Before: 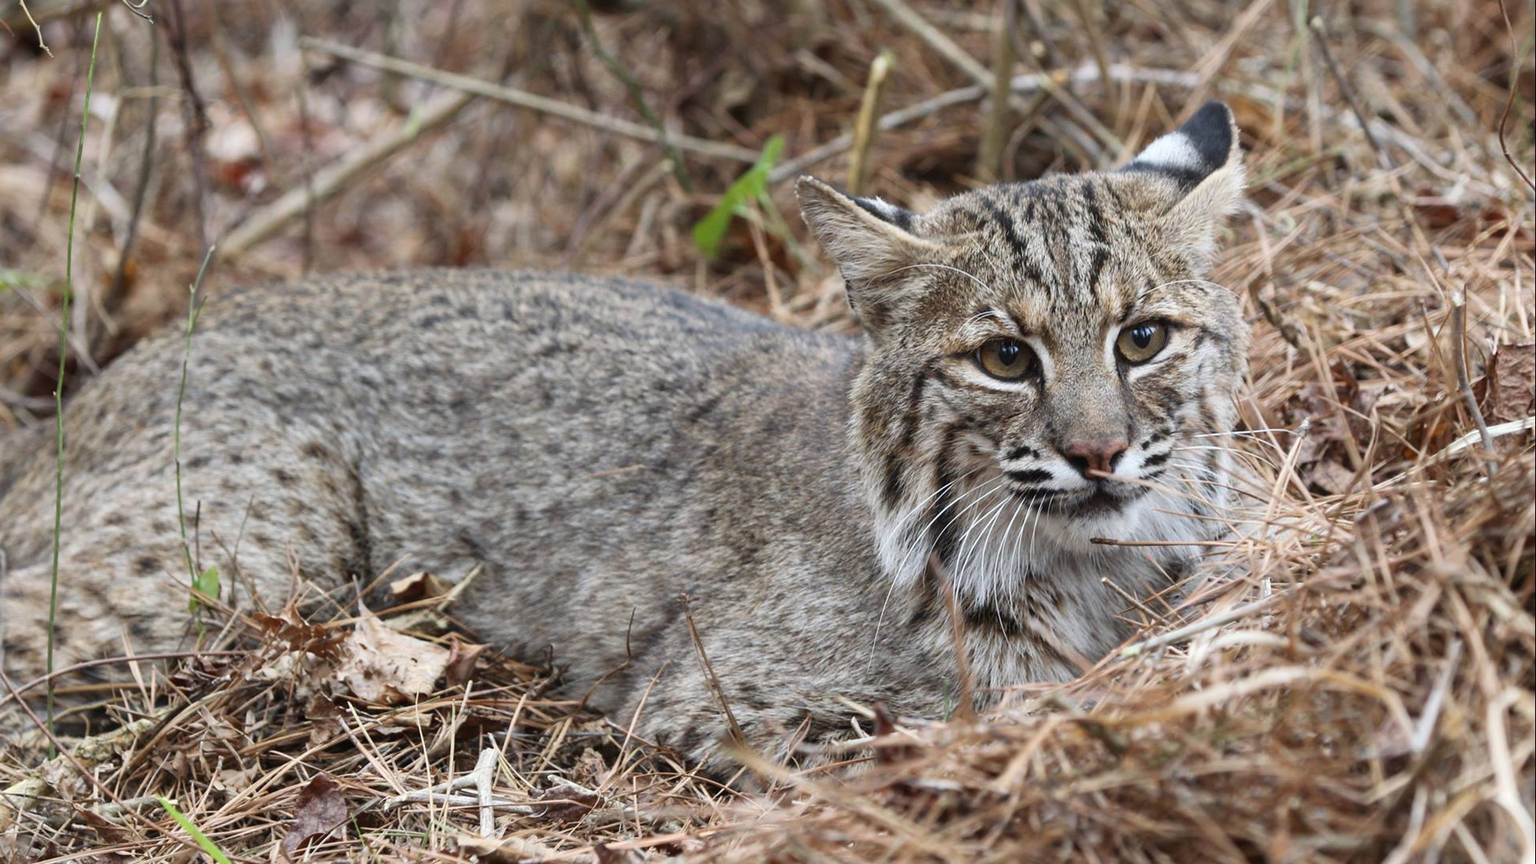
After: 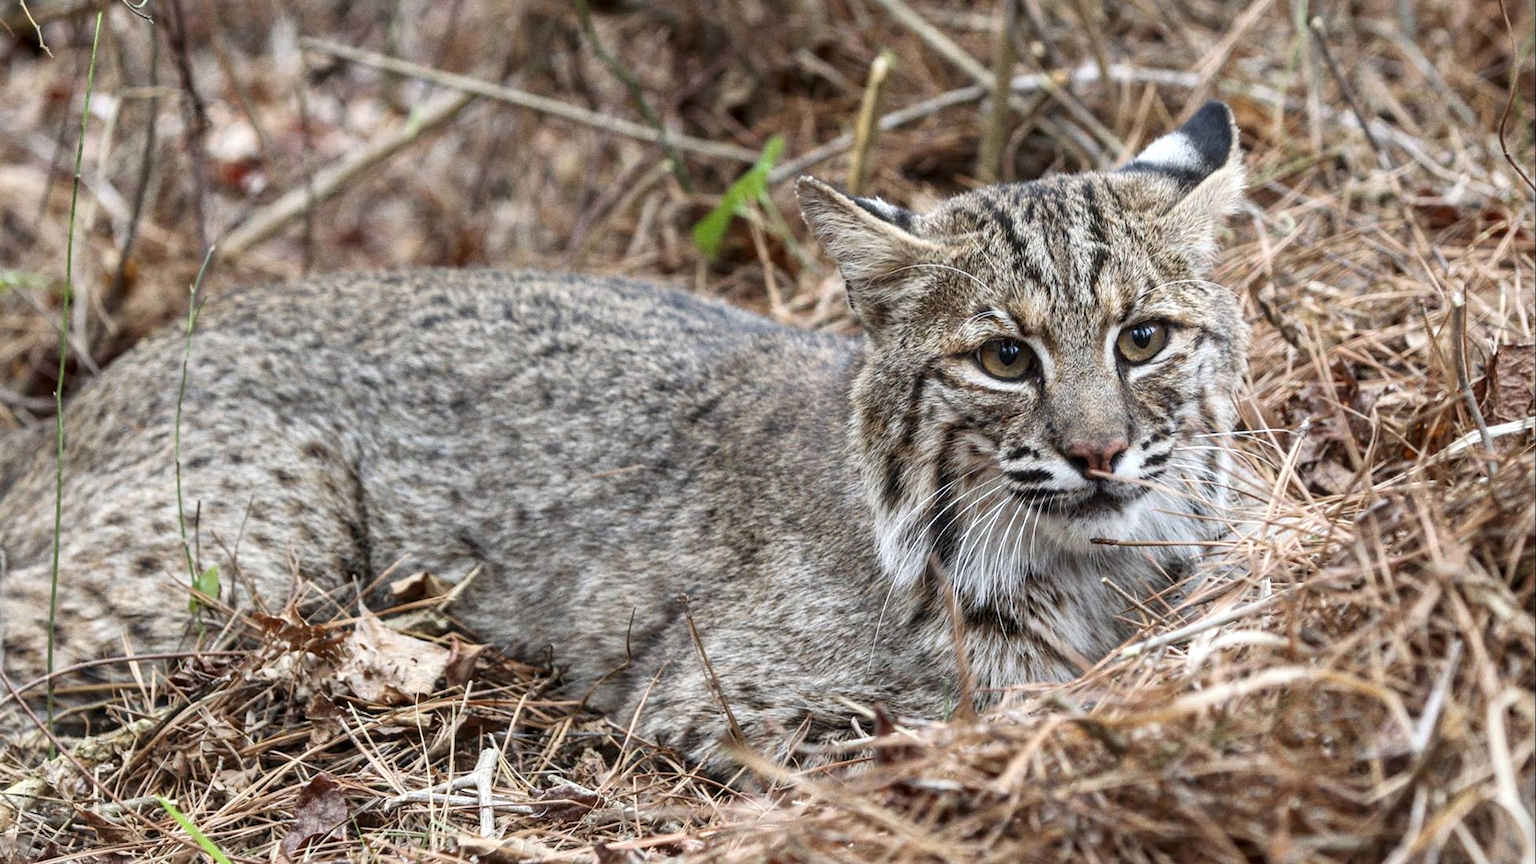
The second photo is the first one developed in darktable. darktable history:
local contrast: detail 130%
exposure: exposure 0.127 EV, compensate highlight preservation false
grain: coarseness 0.09 ISO
